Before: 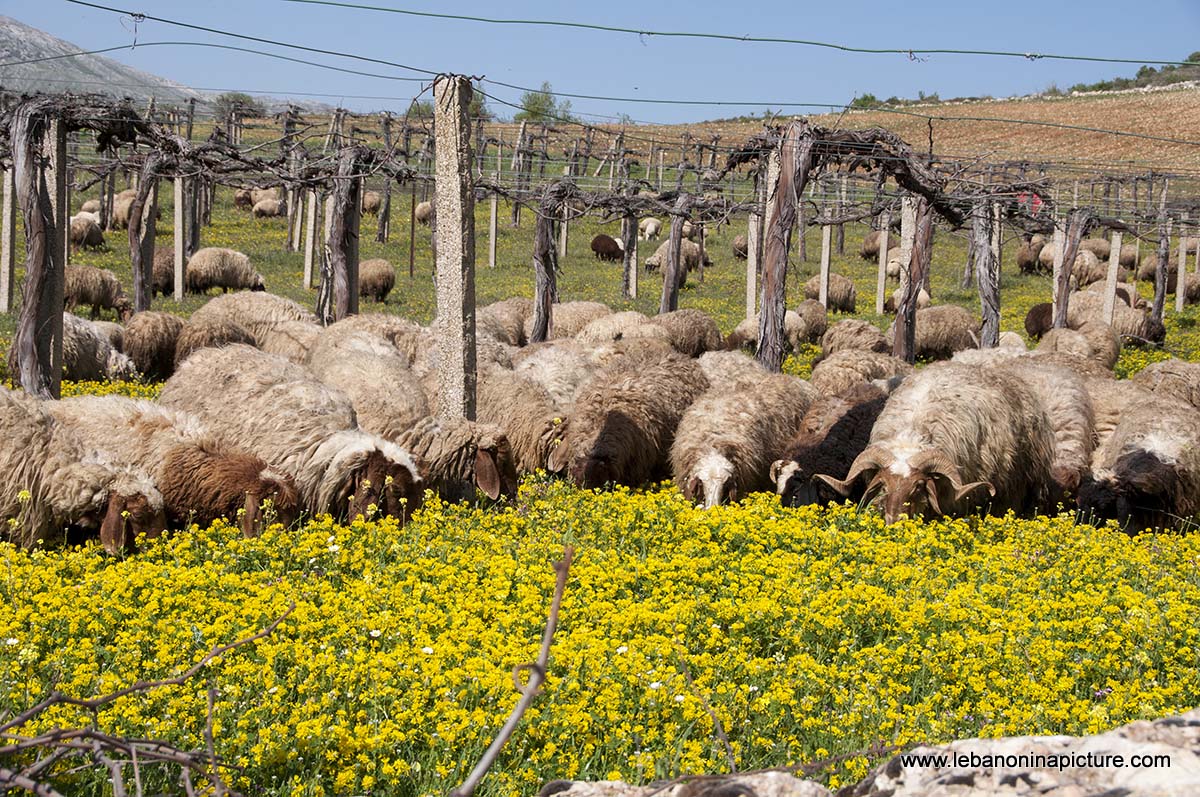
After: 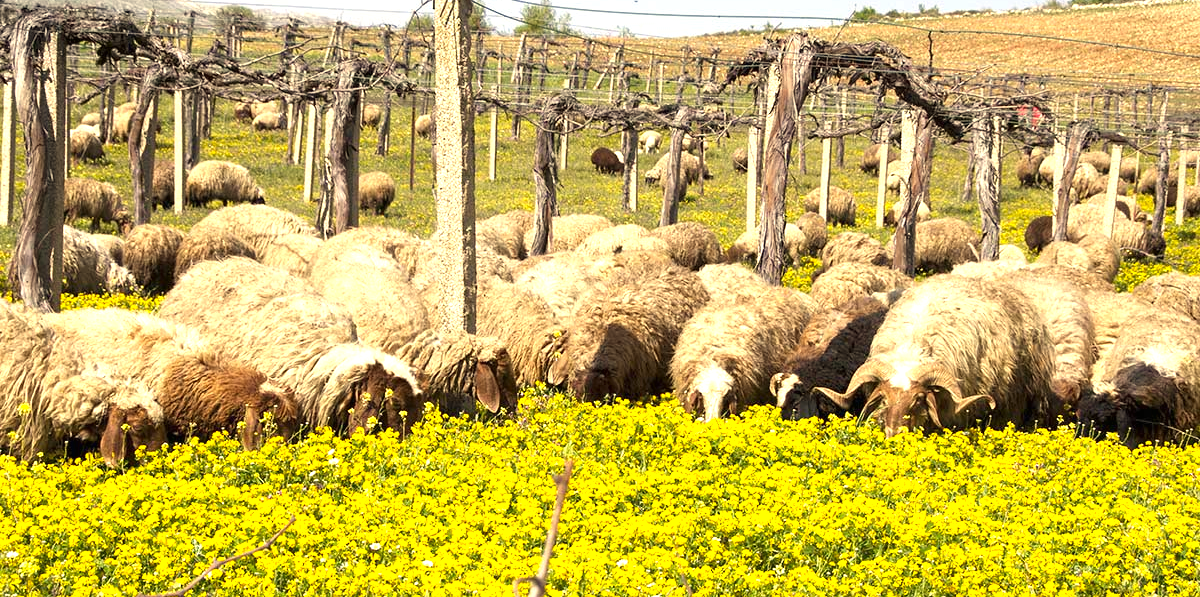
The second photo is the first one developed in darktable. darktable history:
color correction: highlights a* 2.72, highlights b* 22.8
exposure: black level correction 0, exposure 1.1 EV, compensate highlight preservation false
crop: top 11.038%, bottom 13.962%
